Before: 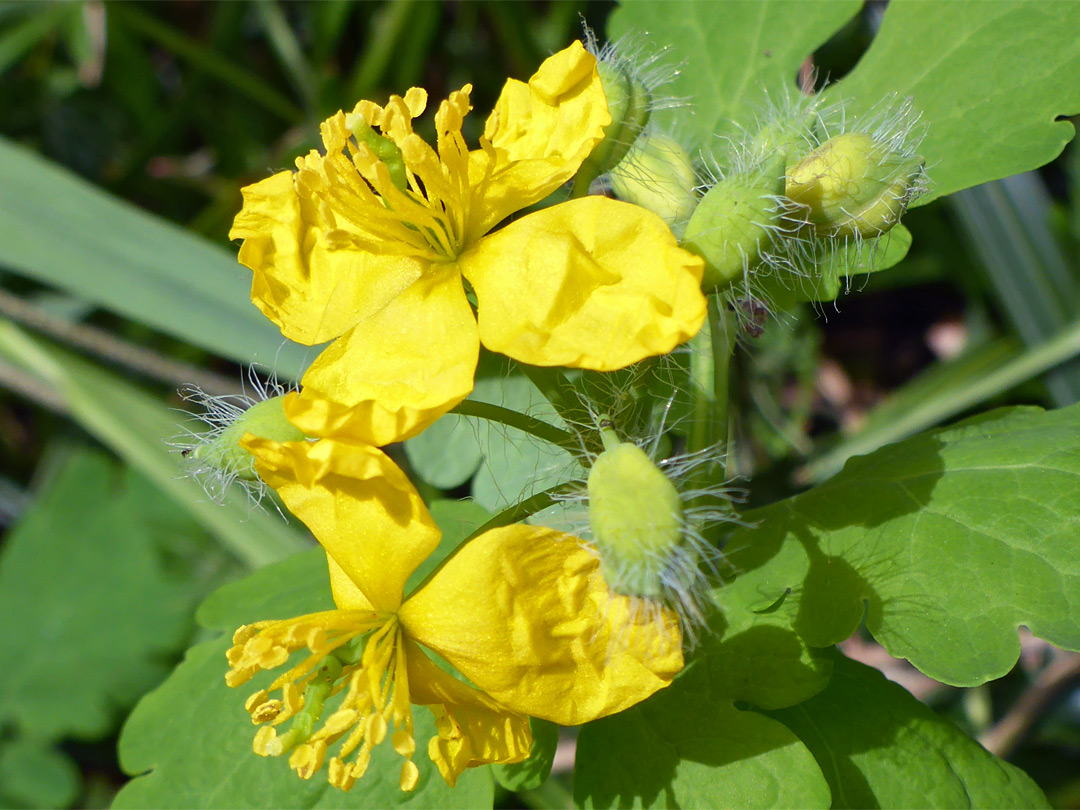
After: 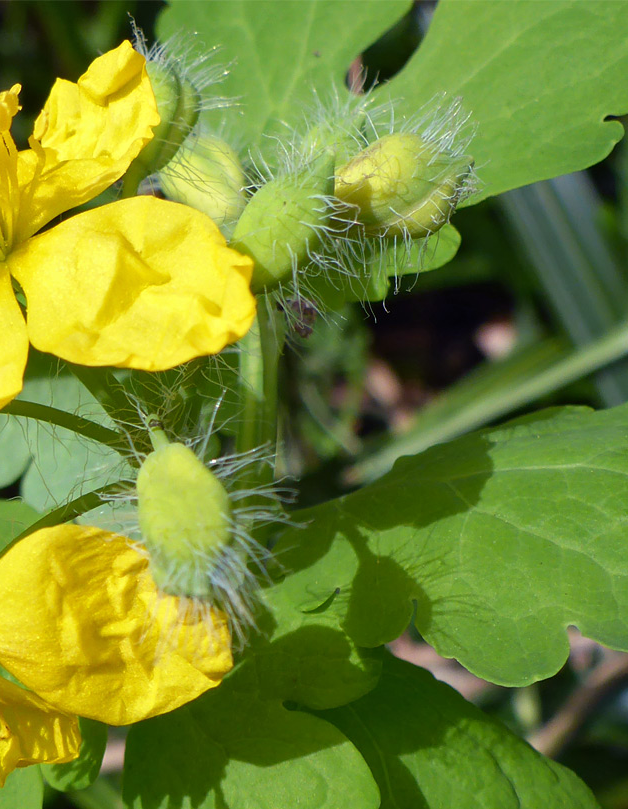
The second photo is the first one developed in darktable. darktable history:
crop: left 41.826%
tone equalizer: on, module defaults
